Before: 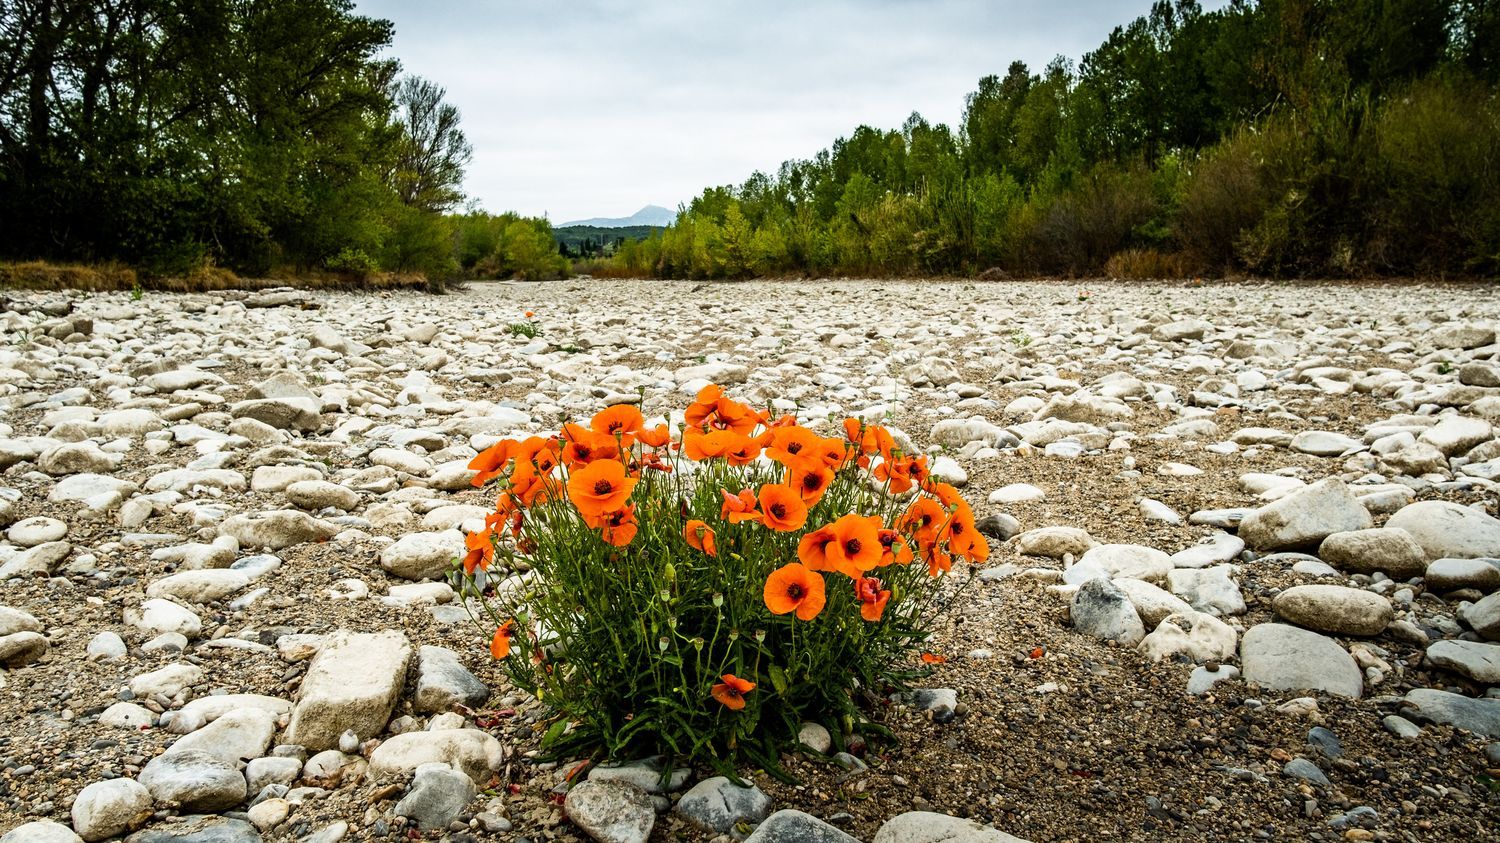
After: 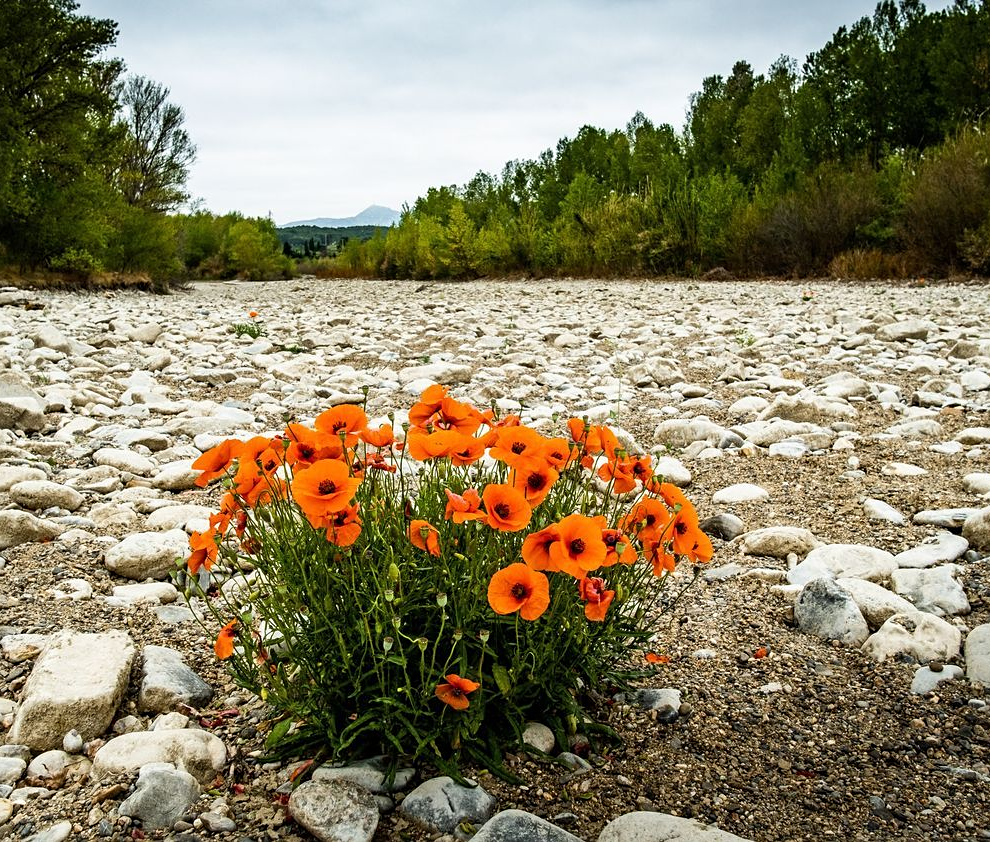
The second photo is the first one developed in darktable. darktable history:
crop and rotate: left 18.442%, right 15.508%
sharpen: amount 0.2
